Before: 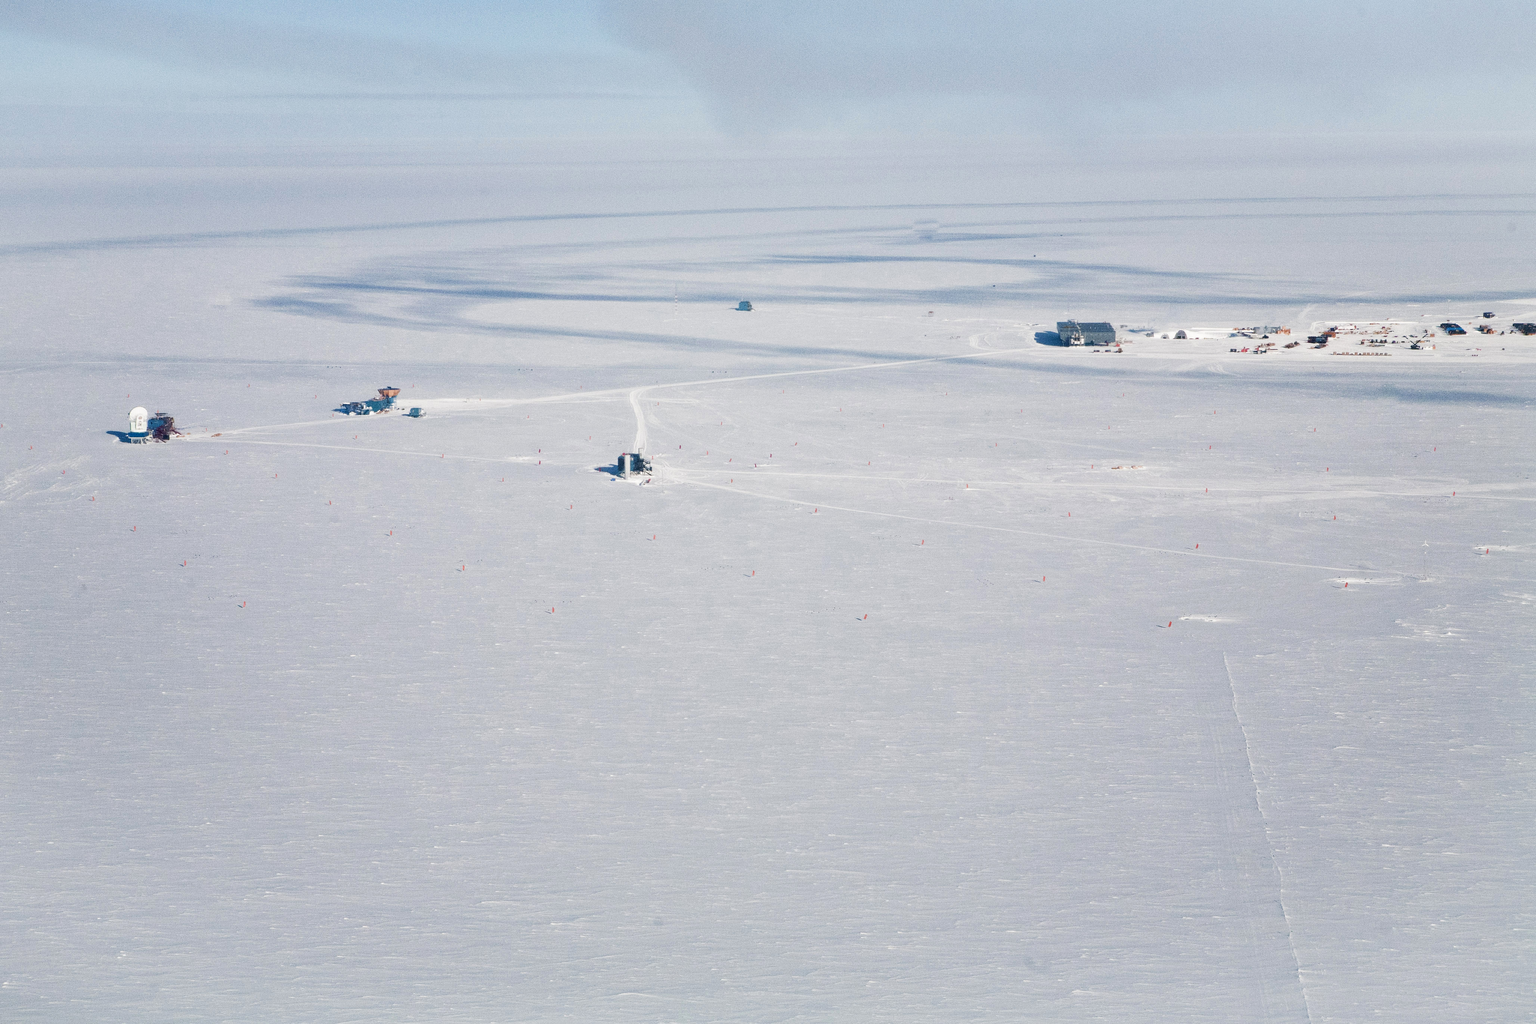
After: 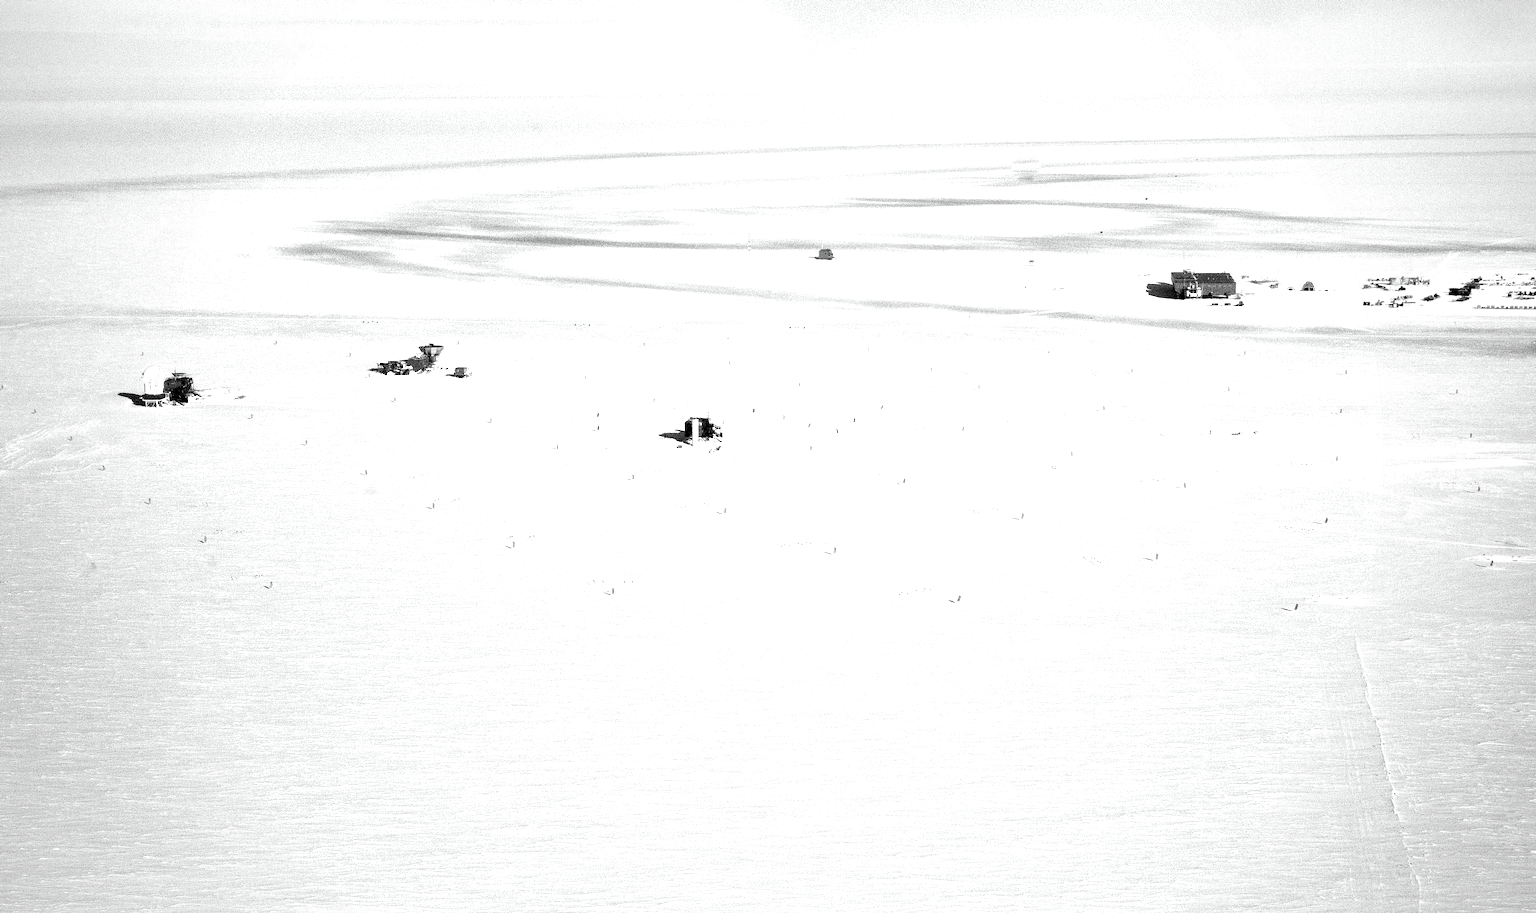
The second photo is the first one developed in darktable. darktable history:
crop: top 7.49%, right 9.717%, bottom 11.943%
rgb levels: levels [[0.034, 0.472, 0.904], [0, 0.5, 1], [0, 0.5, 1]]
white balance: red 0.982, blue 1.018
vignetting: unbound false
color contrast: green-magenta contrast 0.3, blue-yellow contrast 0.15
color zones: curves: ch0 [(0, 0.613) (0.01, 0.613) (0.245, 0.448) (0.498, 0.529) (0.642, 0.665) (0.879, 0.777) (0.99, 0.613)]; ch1 [(0, 0.035) (0.121, 0.189) (0.259, 0.197) (0.415, 0.061) (0.589, 0.022) (0.732, 0.022) (0.857, 0.026) (0.991, 0.053)]
levels: levels [0.129, 0.519, 0.867]
color balance: mode lift, gamma, gain (sRGB), lift [0.997, 0.979, 1.021, 1.011], gamma [1, 1.084, 0.916, 0.998], gain [1, 0.87, 1.13, 1.101], contrast 4.55%, contrast fulcrum 38.24%, output saturation 104.09%
